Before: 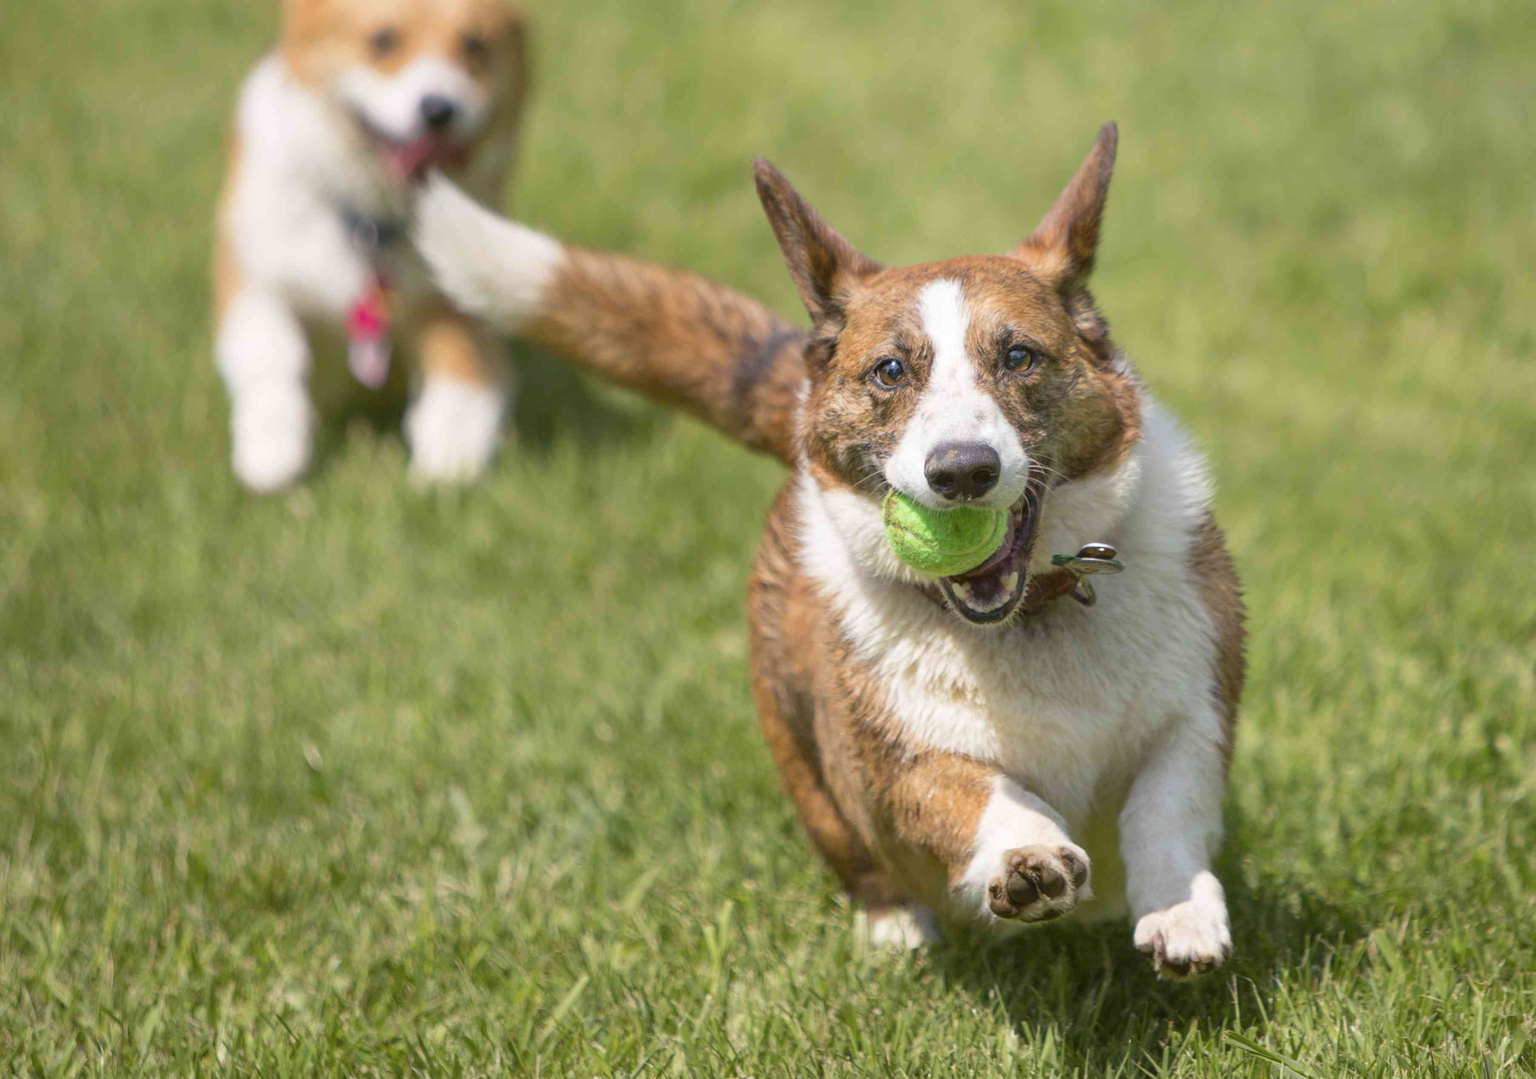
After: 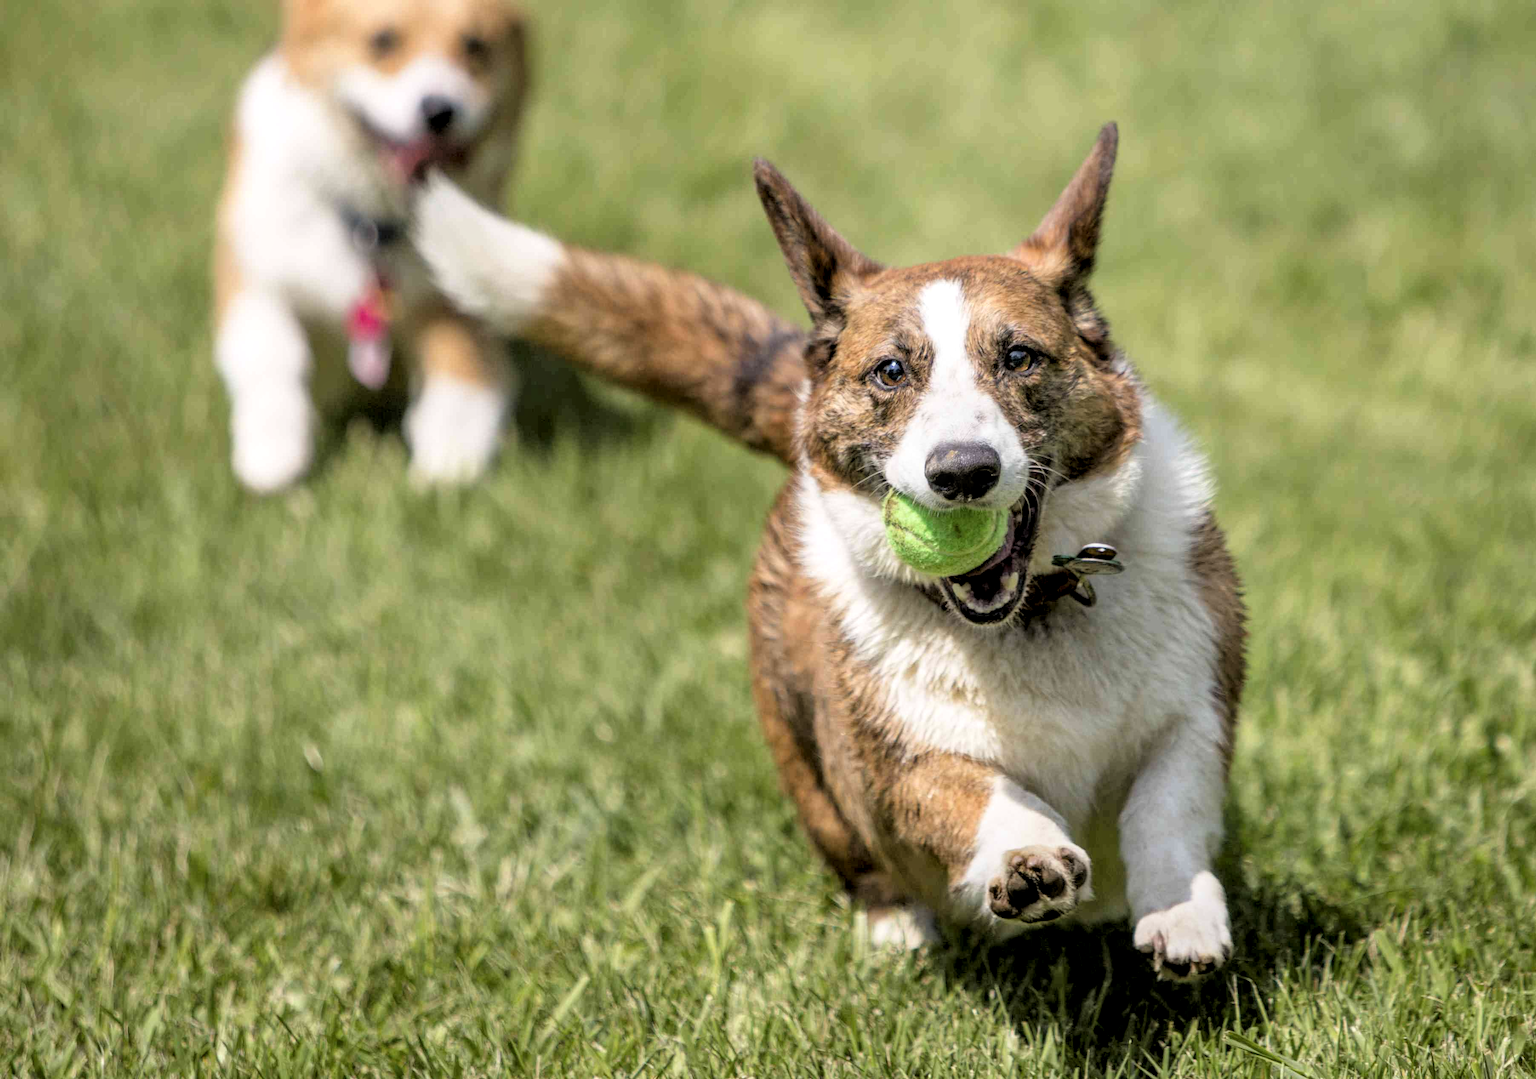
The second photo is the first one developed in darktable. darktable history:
local contrast: detail 130%
filmic rgb: black relative exposure -3.72 EV, white relative exposure 2.77 EV, dynamic range scaling -5.32%, hardness 3.03
